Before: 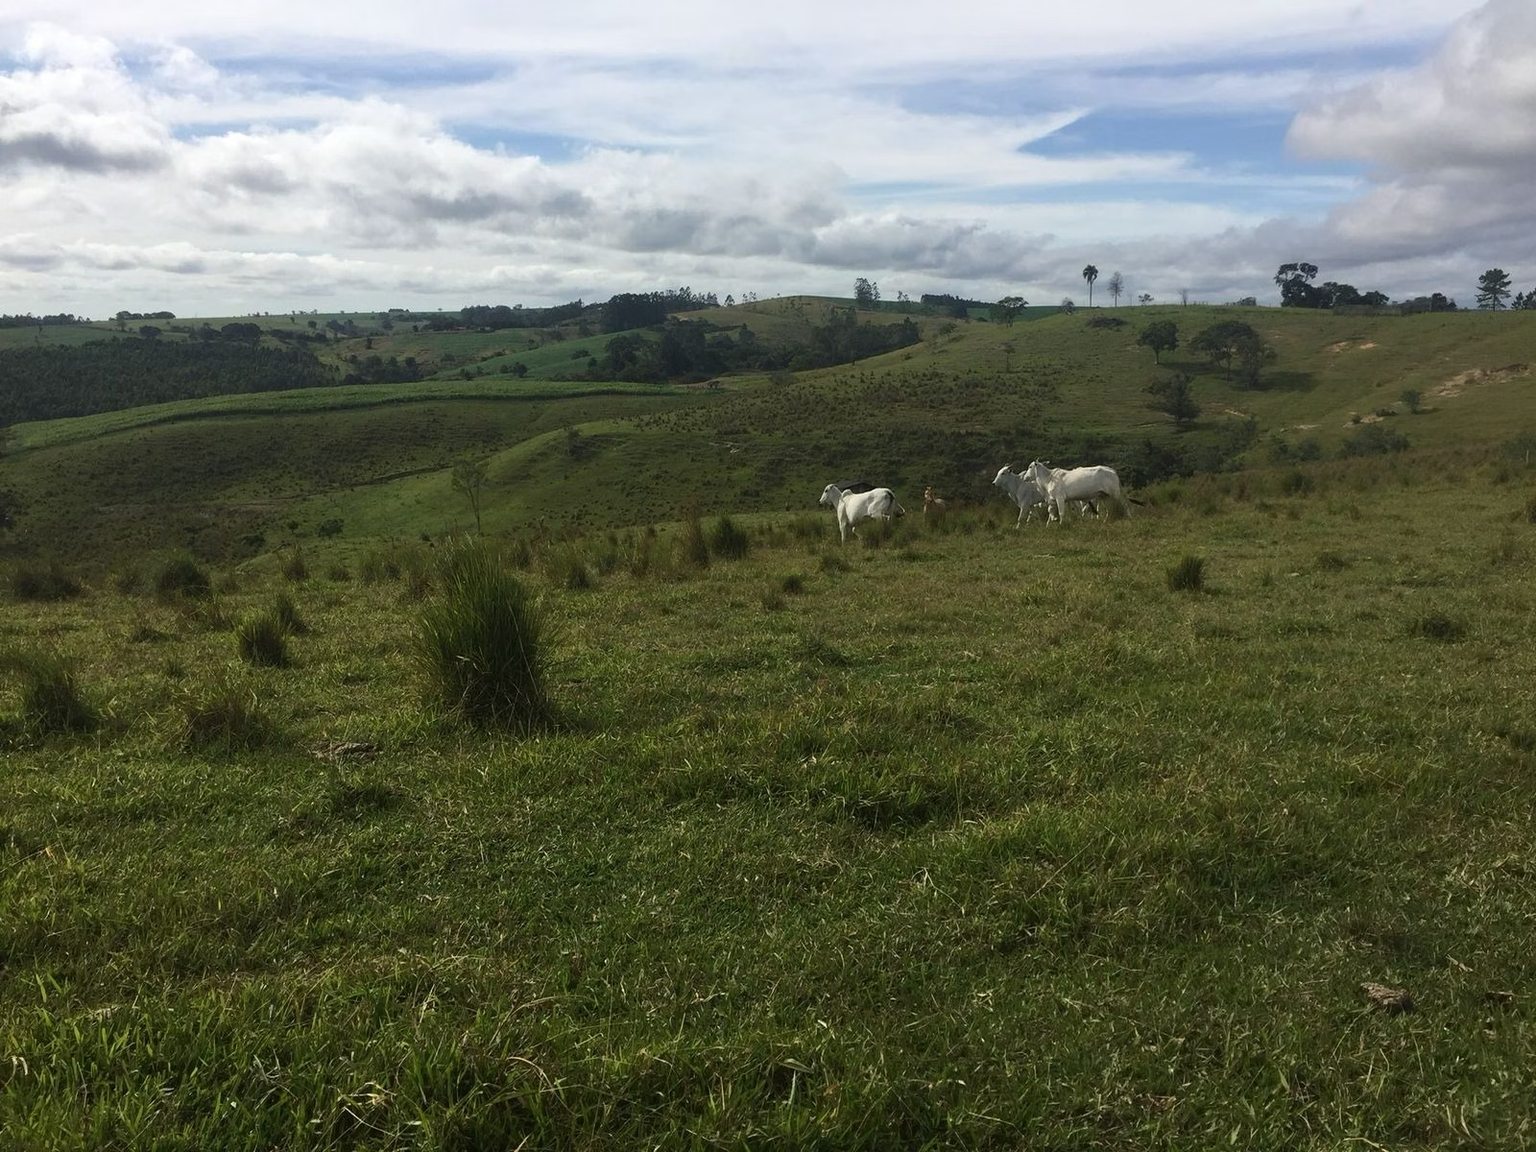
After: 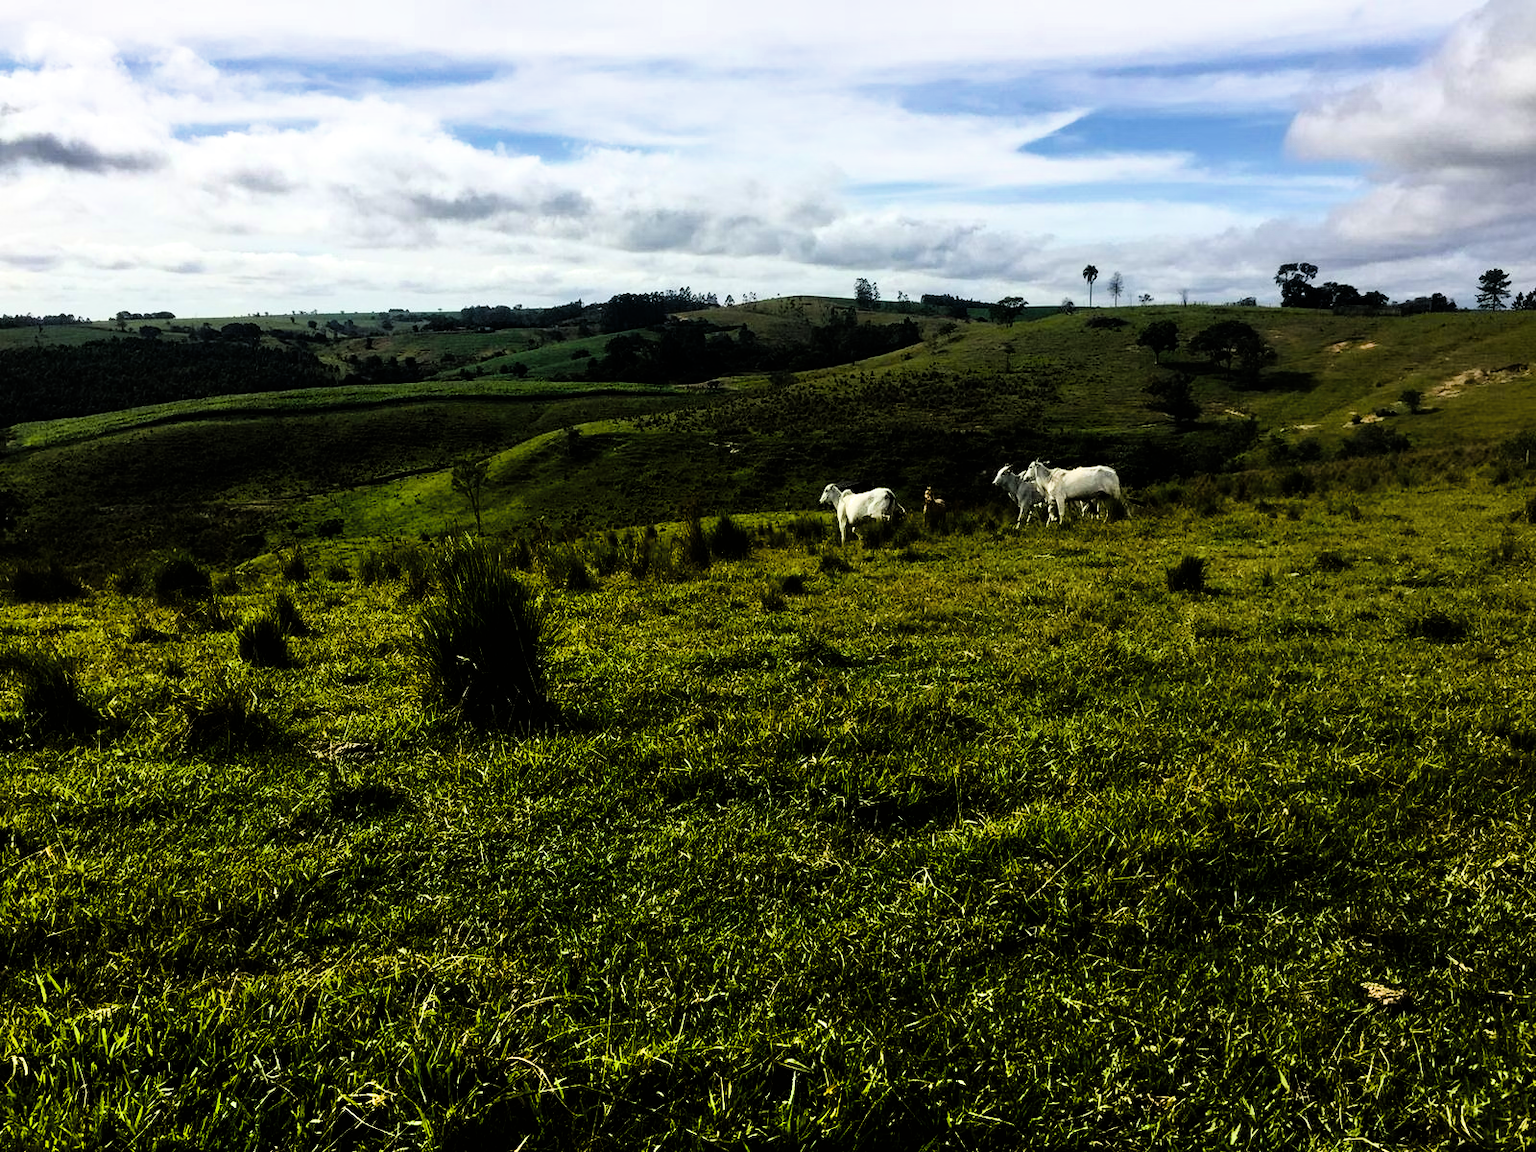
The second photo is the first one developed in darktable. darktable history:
color balance rgb: shadows lift › chroma 0.76%, shadows lift › hue 111.53°, perceptual saturation grading › global saturation 39.698%, perceptual saturation grading › highlights -25.472%, perceptual saturation grading › mid-tones 35.72%, perceptual saturation grading › shadows 36.203%, perceptual brilliance grading › global brilliance 2.649%, perceptual brilliance grading › highlights -2.908%, perceptual brilliance grading › shadows 3.461%, global vibrance 20%
shadows and highlights: shadows 52.5, soften with gaussian
filmic rgb: black relative exposure -3.79 EV, white relative exposure 2.39 EV, threshold 3.03 EV, dynamic range scaling -49.88%, hardness 3.47, latitude 29.22%, contrast 1.803, color science v6 (2022), enable highlight reconstruction true
